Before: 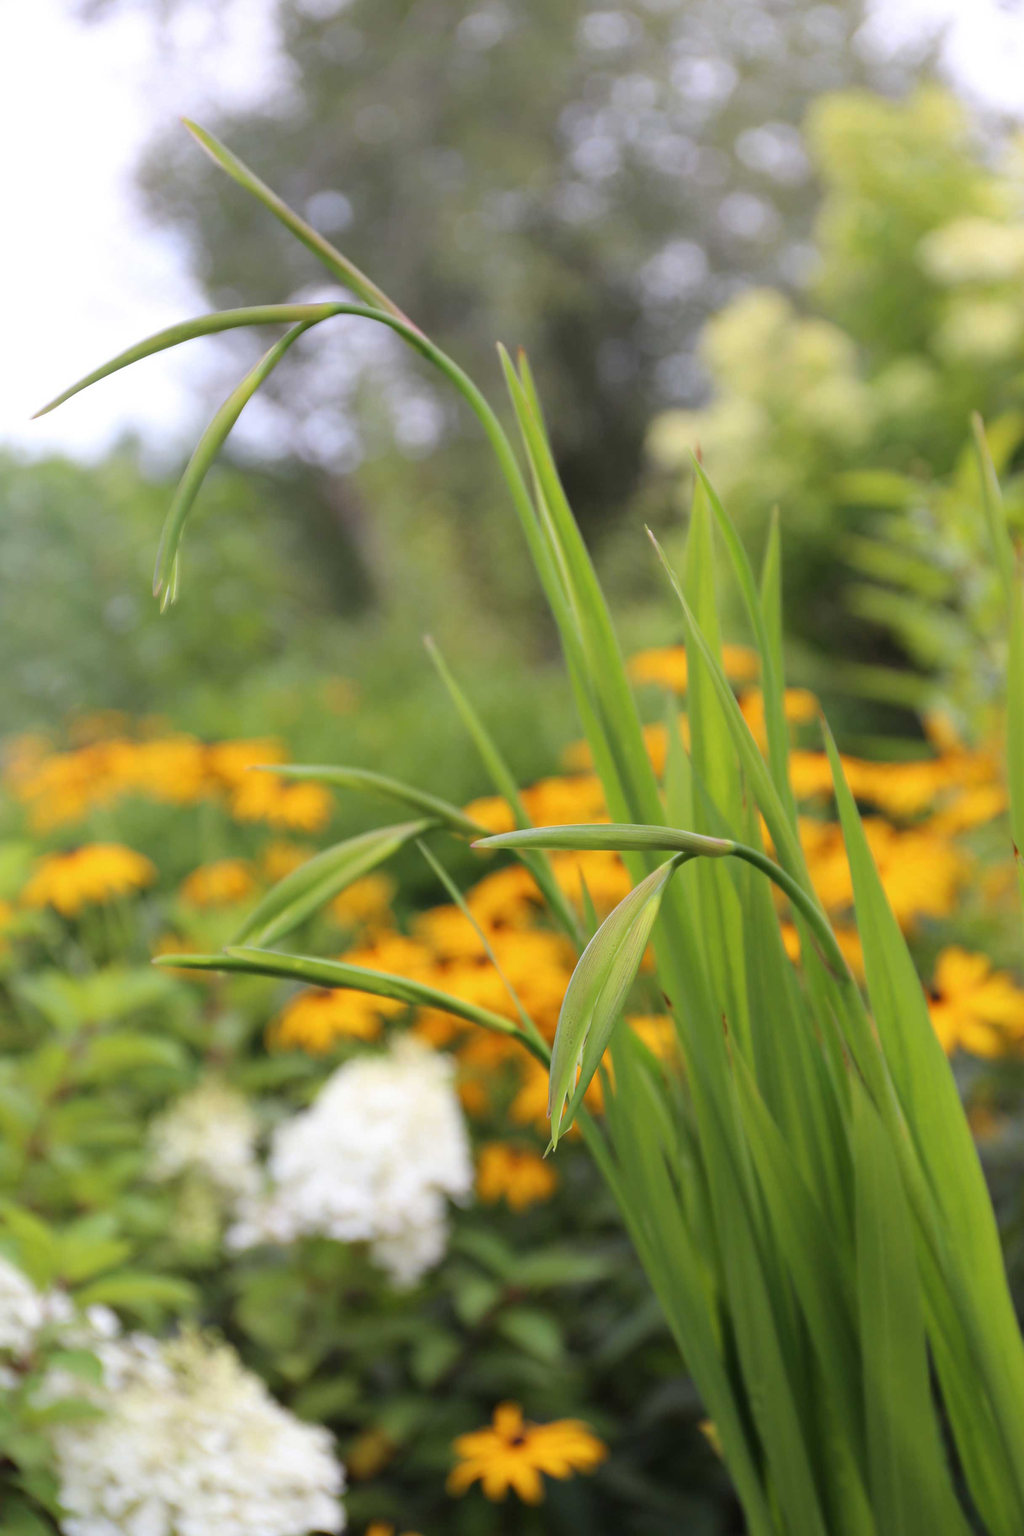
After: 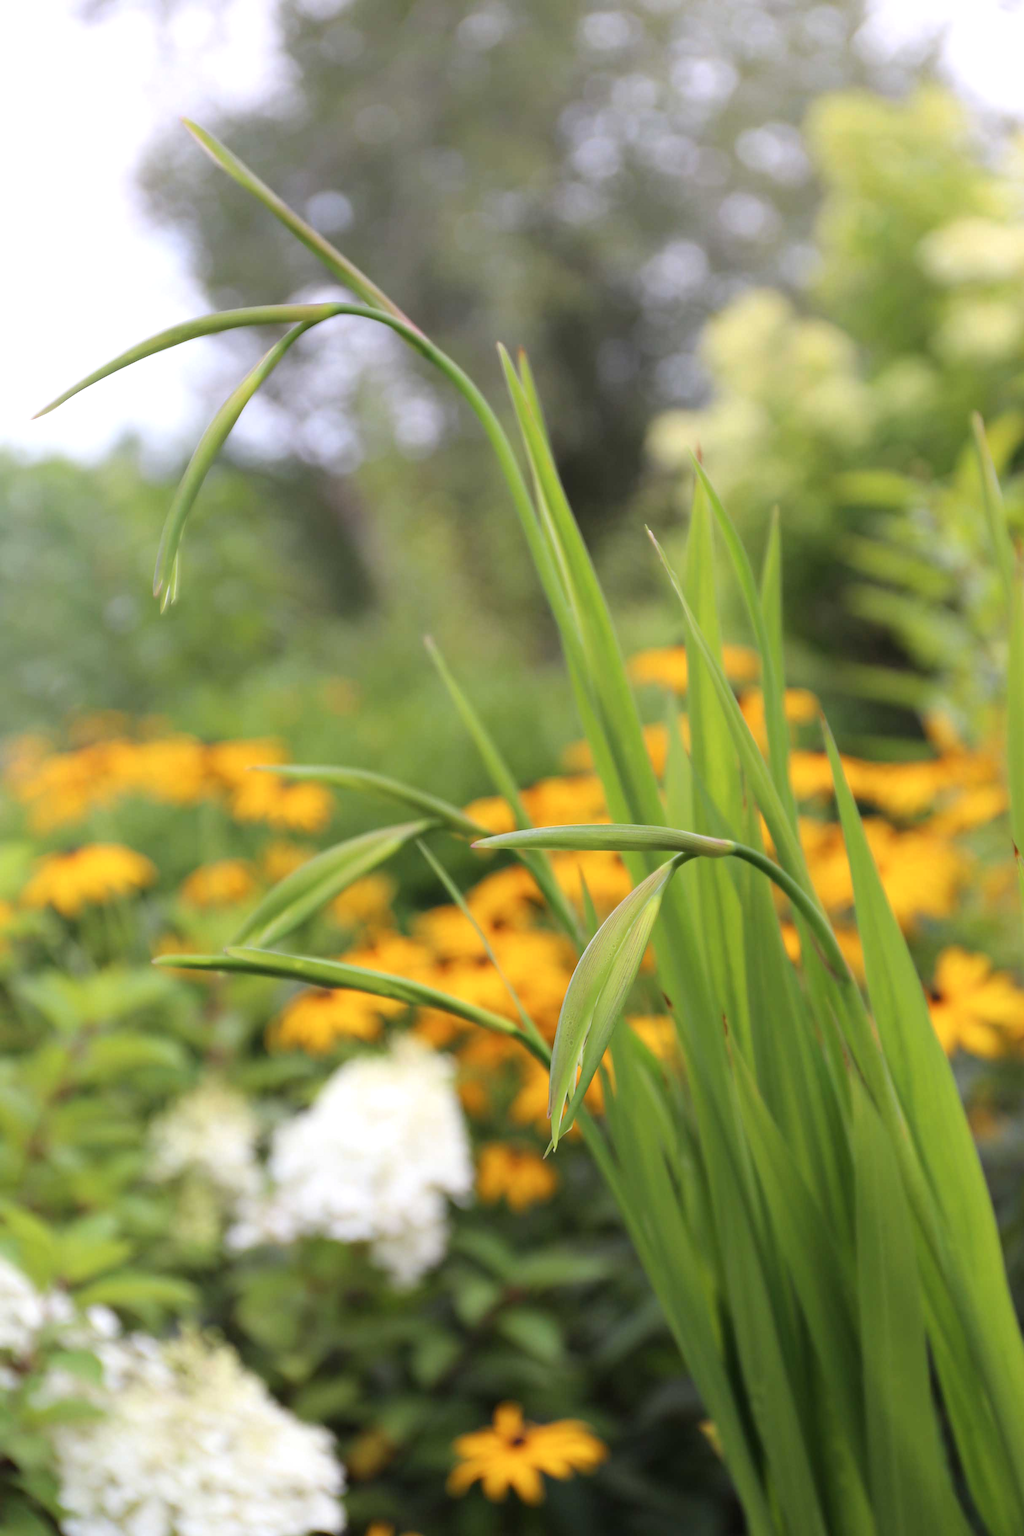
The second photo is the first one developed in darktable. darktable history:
shadows and highlights: shadows -12.18, white point adjustment 4.13, highlights 28.25
